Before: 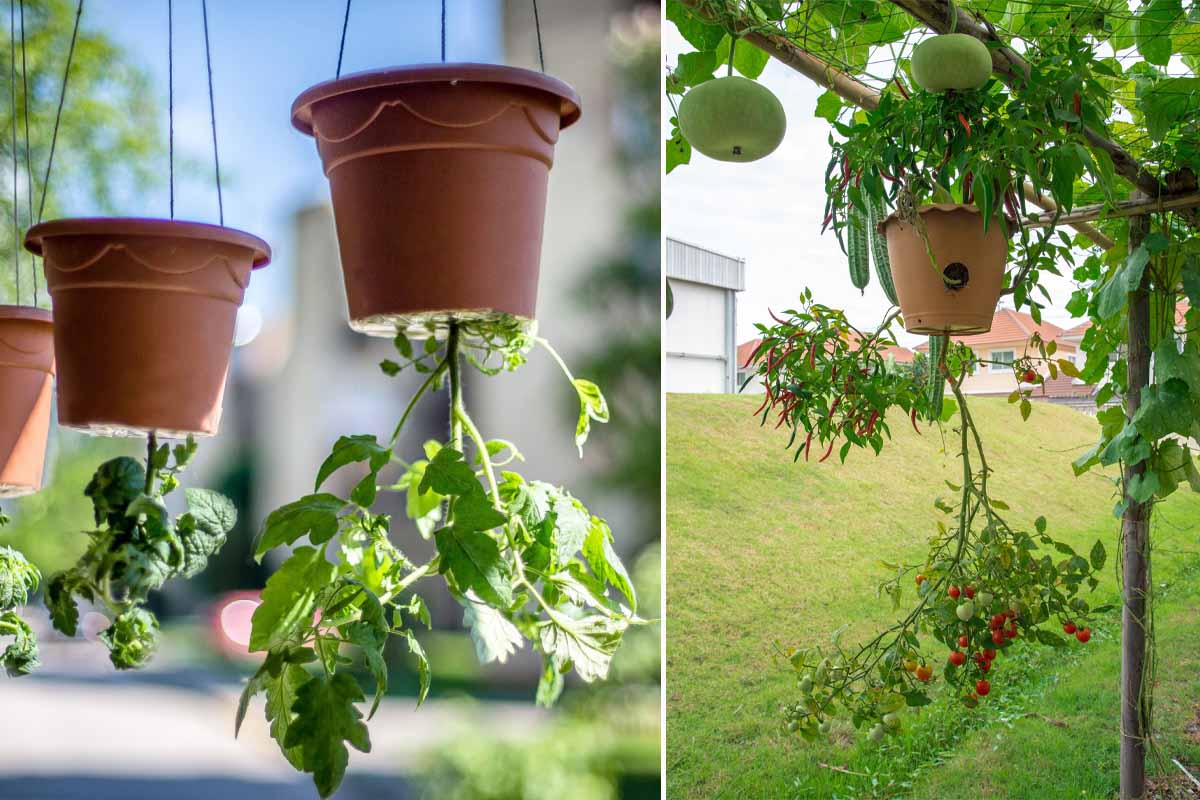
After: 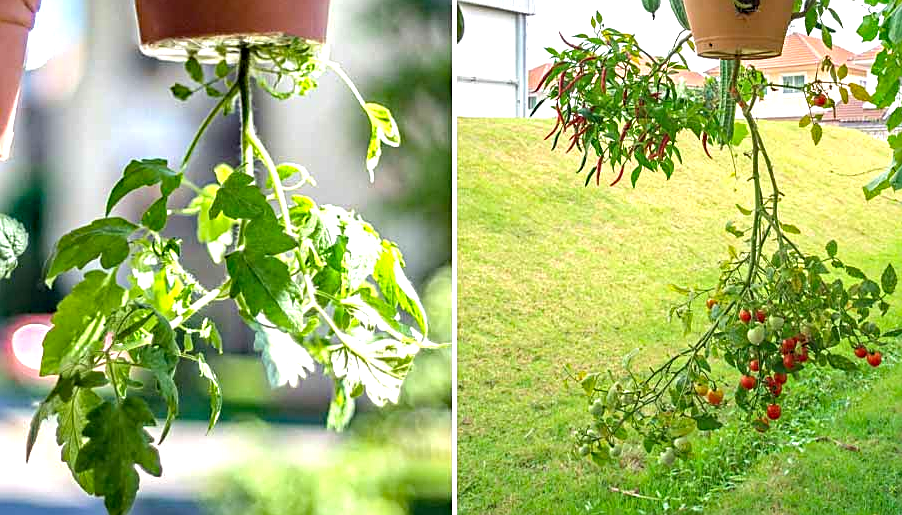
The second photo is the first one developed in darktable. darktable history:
levels: gray 59.35%
crop and rotate: left 17.455%, top 34.557%, right 7.361%, bottom 1.048%
sharpen: on, module defaults
tone equalizer: edges refinement/feathering 500, mask exposure compensation -1.57 EV, preserve details no
exposure: black level correction 0, exposure 0.692 EV, compensate highlight preservation false
haze removal: strength 0.278, distance 0.249, adaptive false
color correction: highlights a* -0.287, highlights b* -0.063
